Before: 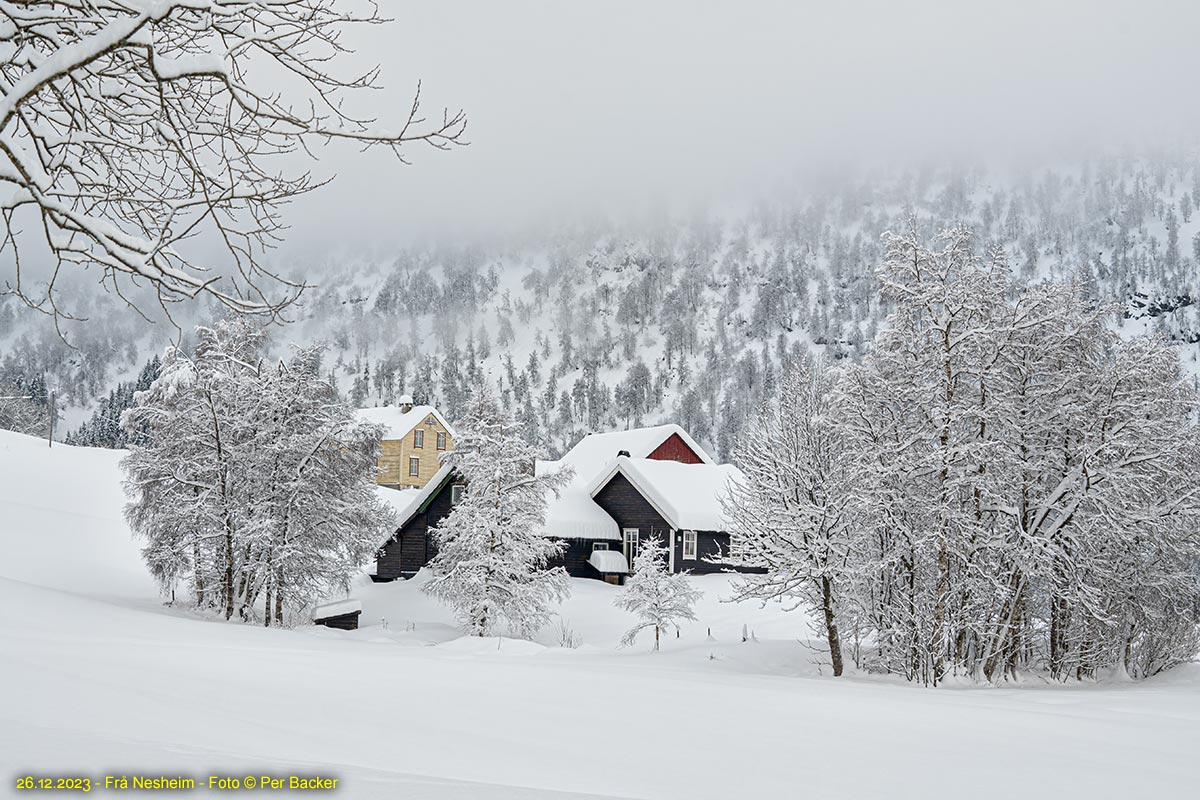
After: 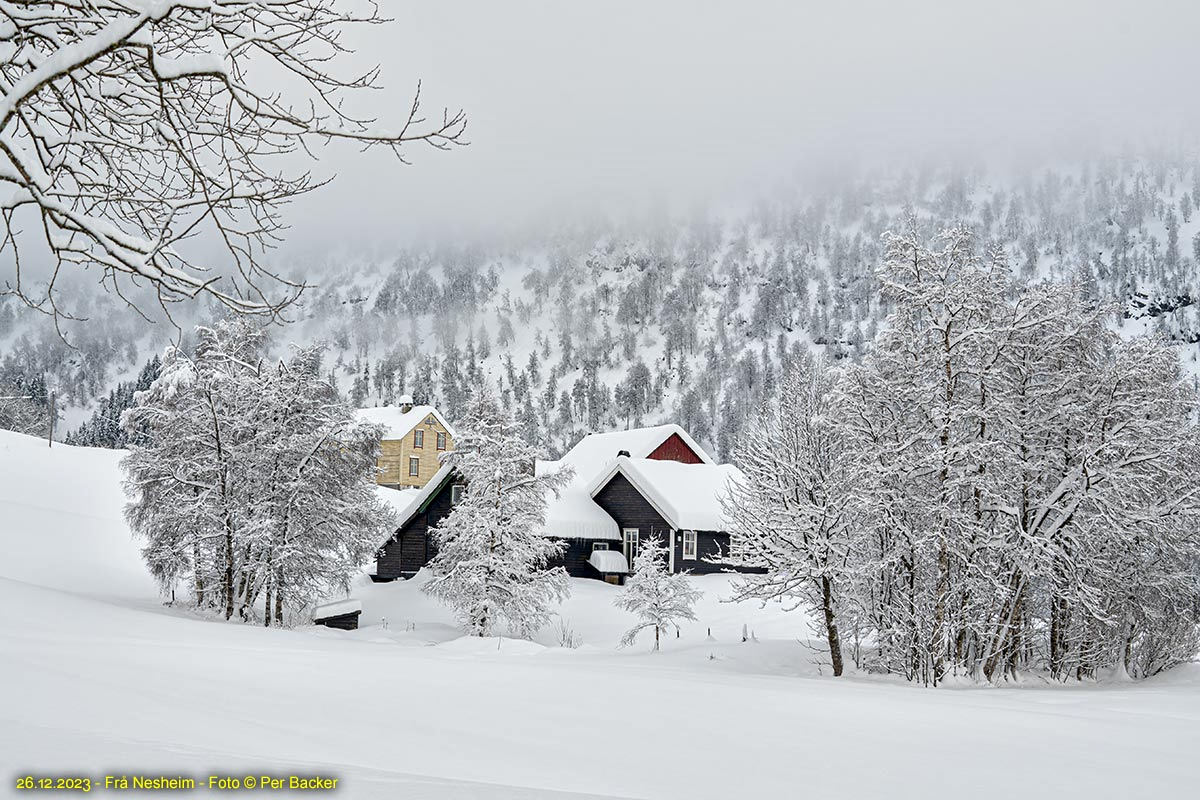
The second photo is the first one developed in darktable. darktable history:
contrast equalizer: octaves 7, y [[0.526, 0.53, 0.532, 0.532, 0.53, 0.525], [0.5 ×6], [0.5 ×6], [0 ×6], [0 ×6]]
